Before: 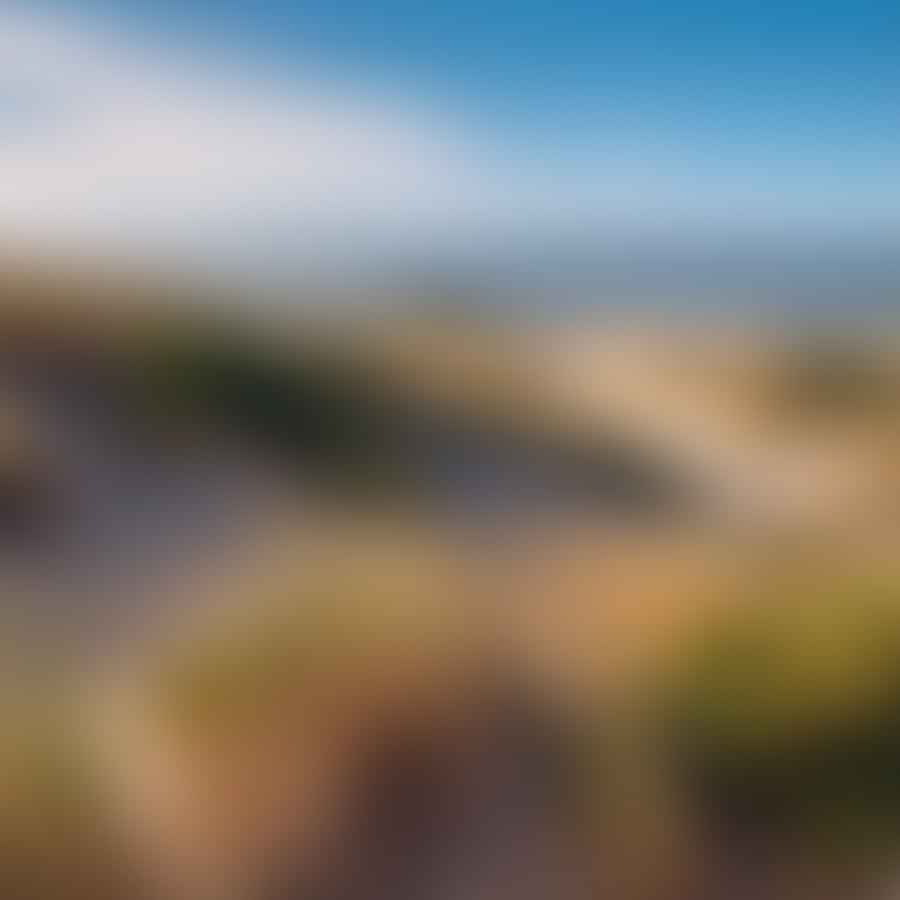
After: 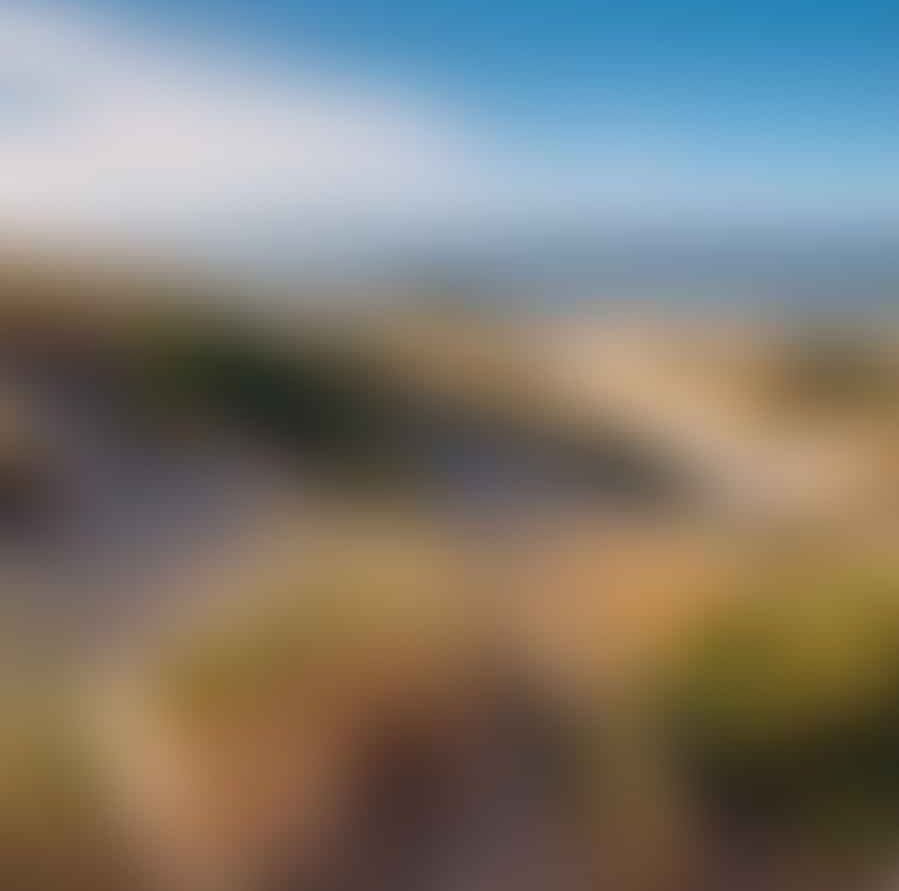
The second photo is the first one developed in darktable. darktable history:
crop: top 0.988%, right 0.07%
